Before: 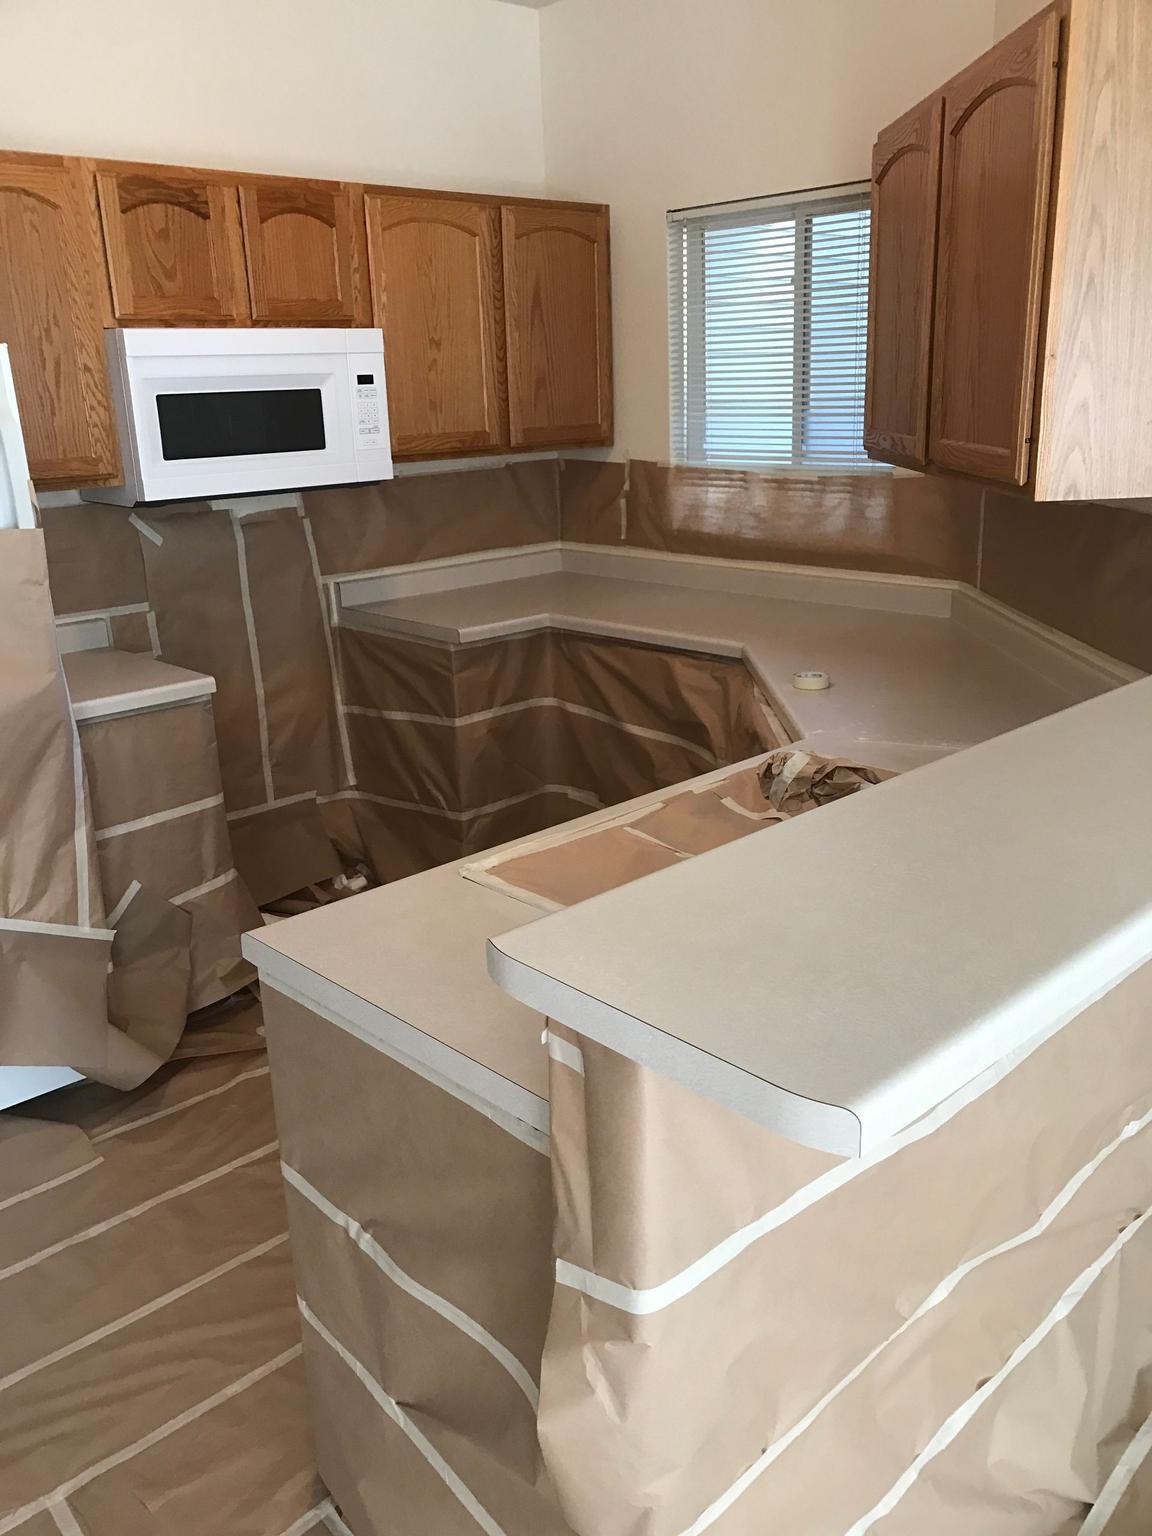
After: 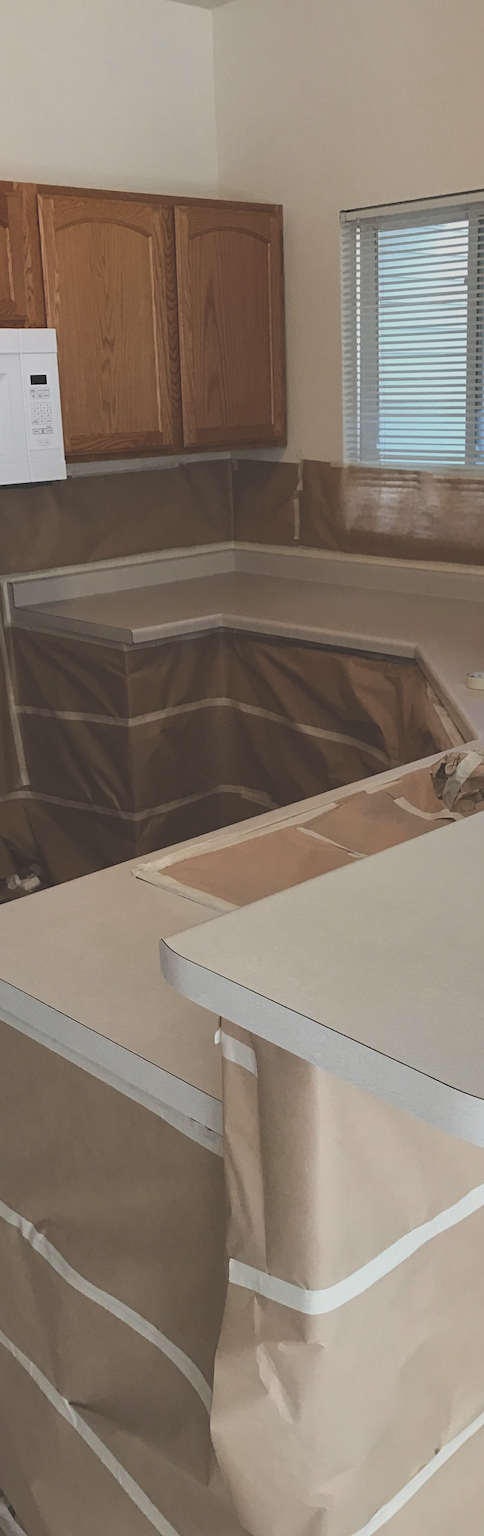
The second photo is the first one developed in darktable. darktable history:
crop: left 28.423%, right 29.473%
exposure: black level correction -0.036, exposure -0.496 EV, compensate highlight preservation false
